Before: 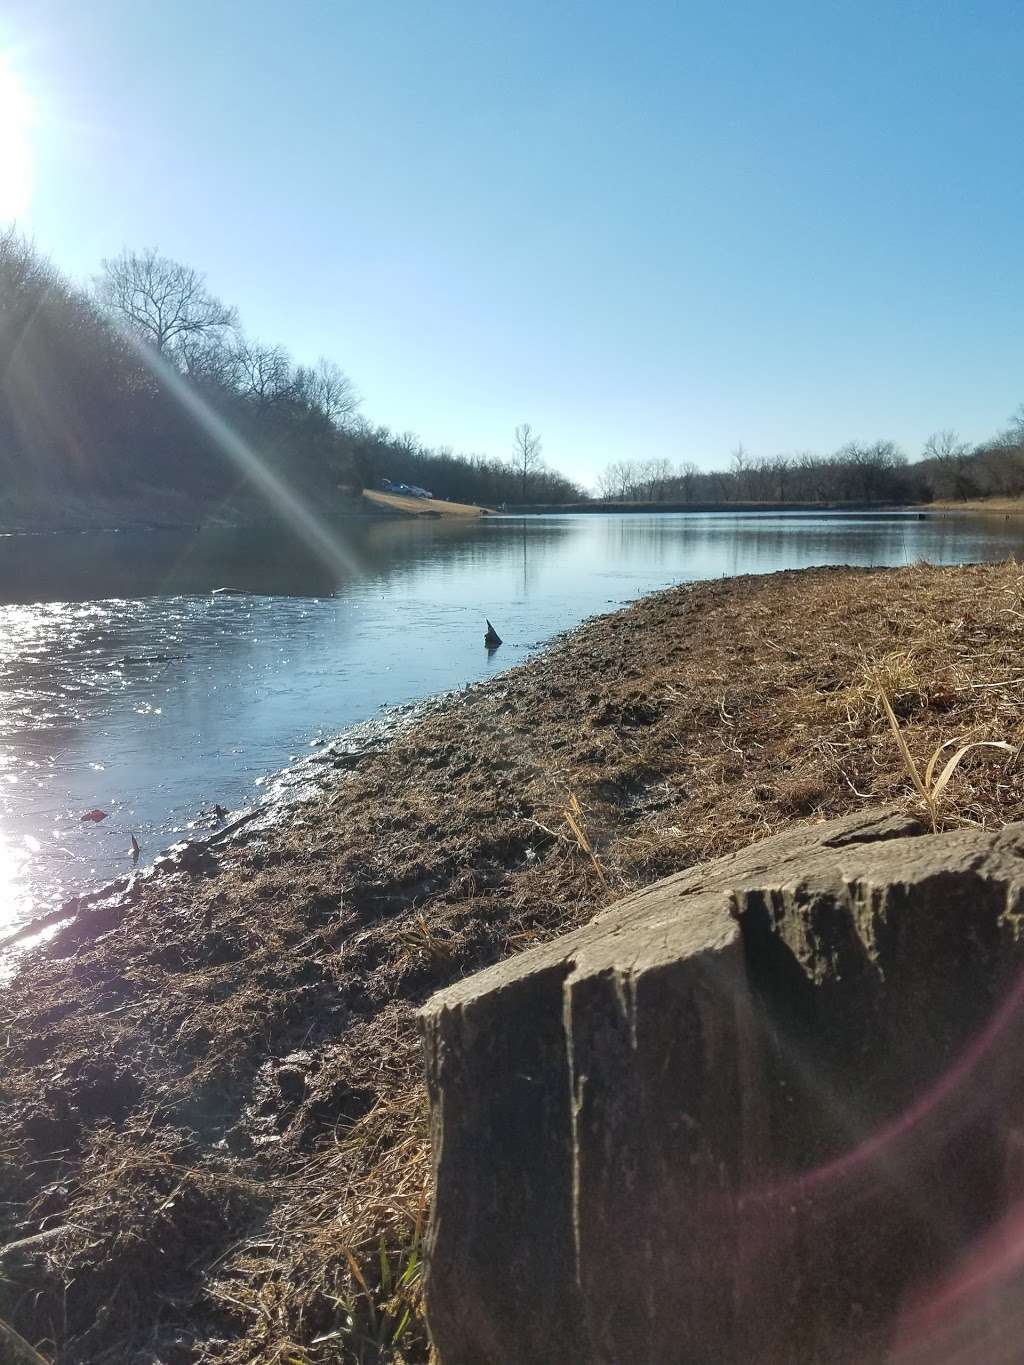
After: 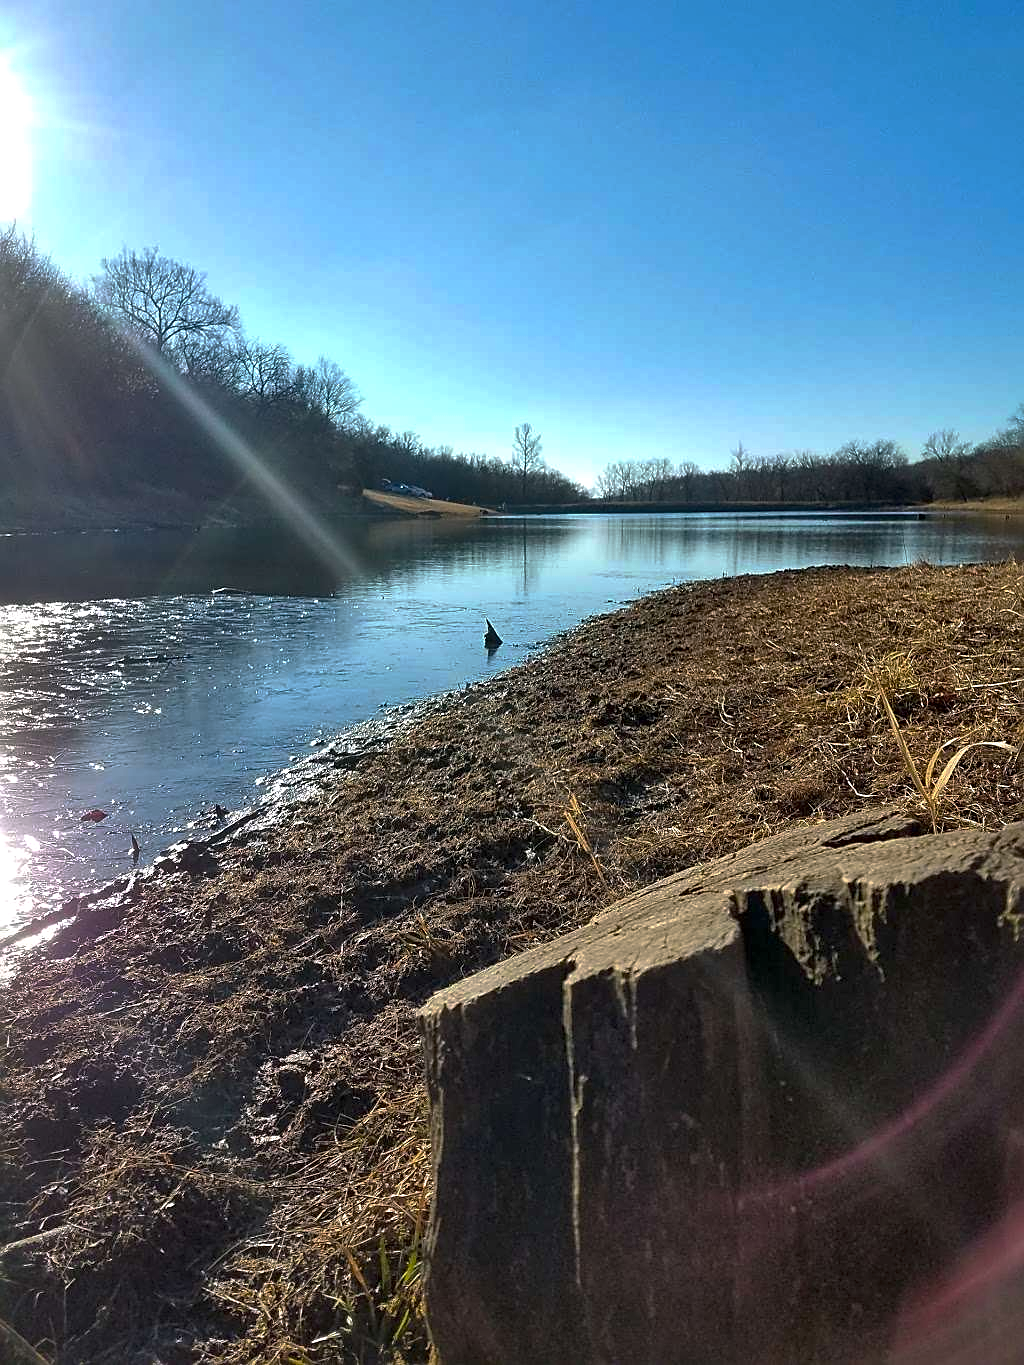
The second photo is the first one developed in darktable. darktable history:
local contrast: mode bilateral grid, contrast 24, coarseness 60, detail 152%, midtone range 0.2
sharpen: on, module defaults
base curve: curves: ch0 [(0, 0) (0.595, 0.418) (1, 1)], preserve colors none
color balance rgb: highlights gain › chroma 0.25%, highlights gain › hue 330°, perceptual saturation grading › global saturation 25.857%, global vibrance 20%
